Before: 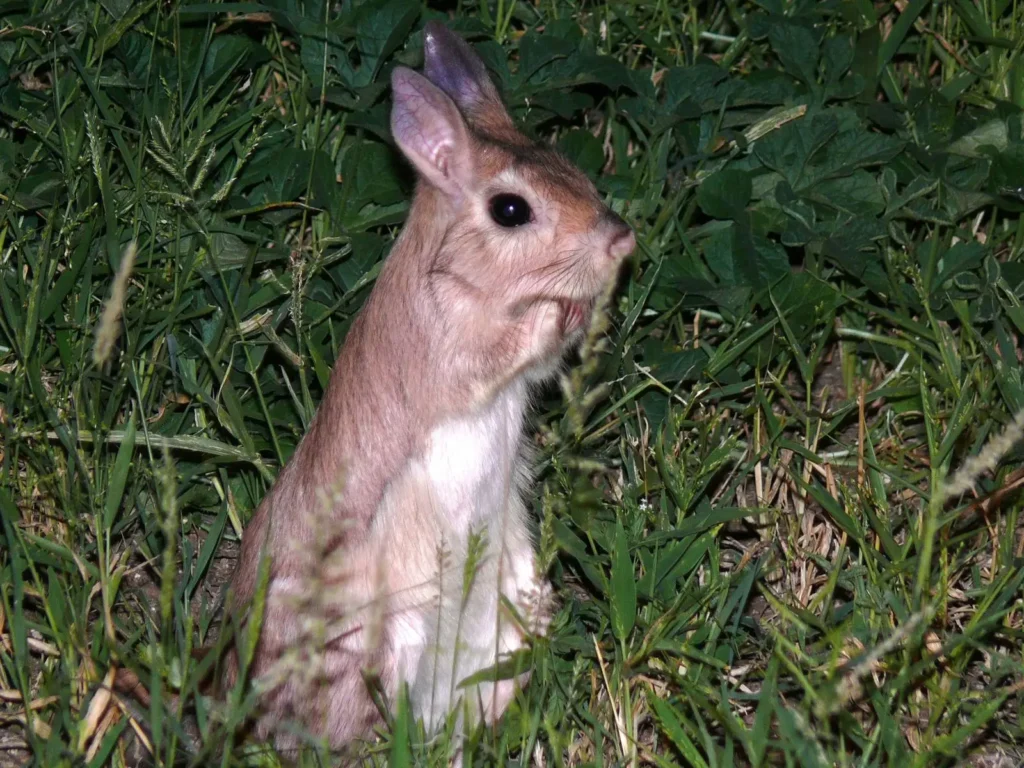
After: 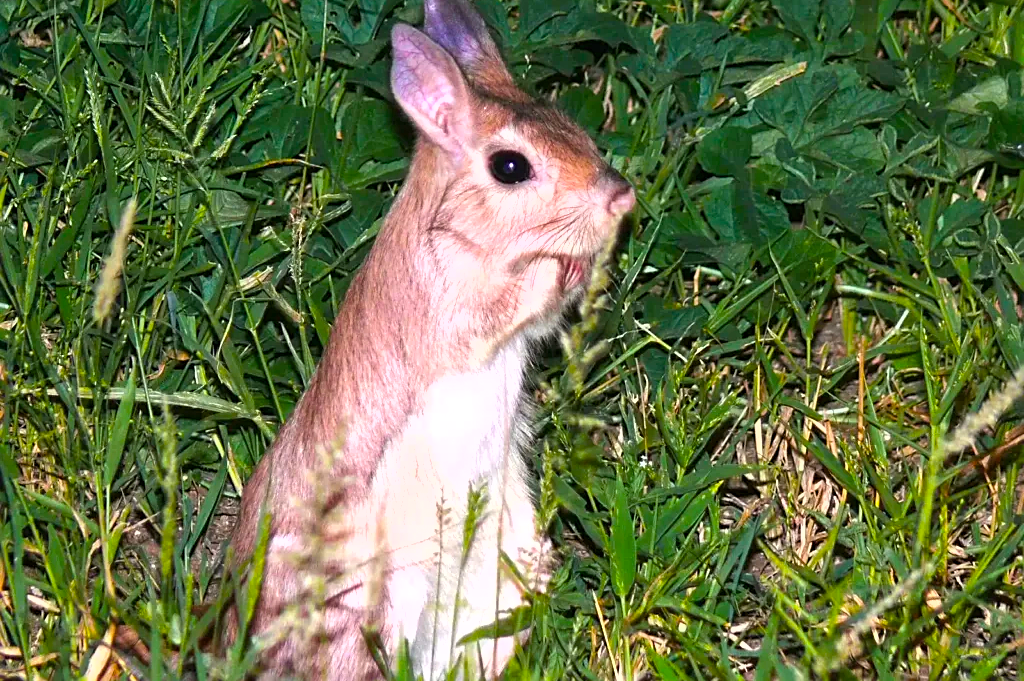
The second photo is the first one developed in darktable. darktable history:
exposure: black level correction 0, exposure 0.953 EV, compensate exposure bias true, compensate highlight preservation false
sharpen: on, module defaults
shadows and highlights: highlights color adjustment 0%, low approximation 0.01, soften with gaussian
crop and rotate: top 5.609%, bottom 5.609%
color balance rgb: linear chroma grading › global chroma 15%, perceptual saturation grading › global saturation 30%
